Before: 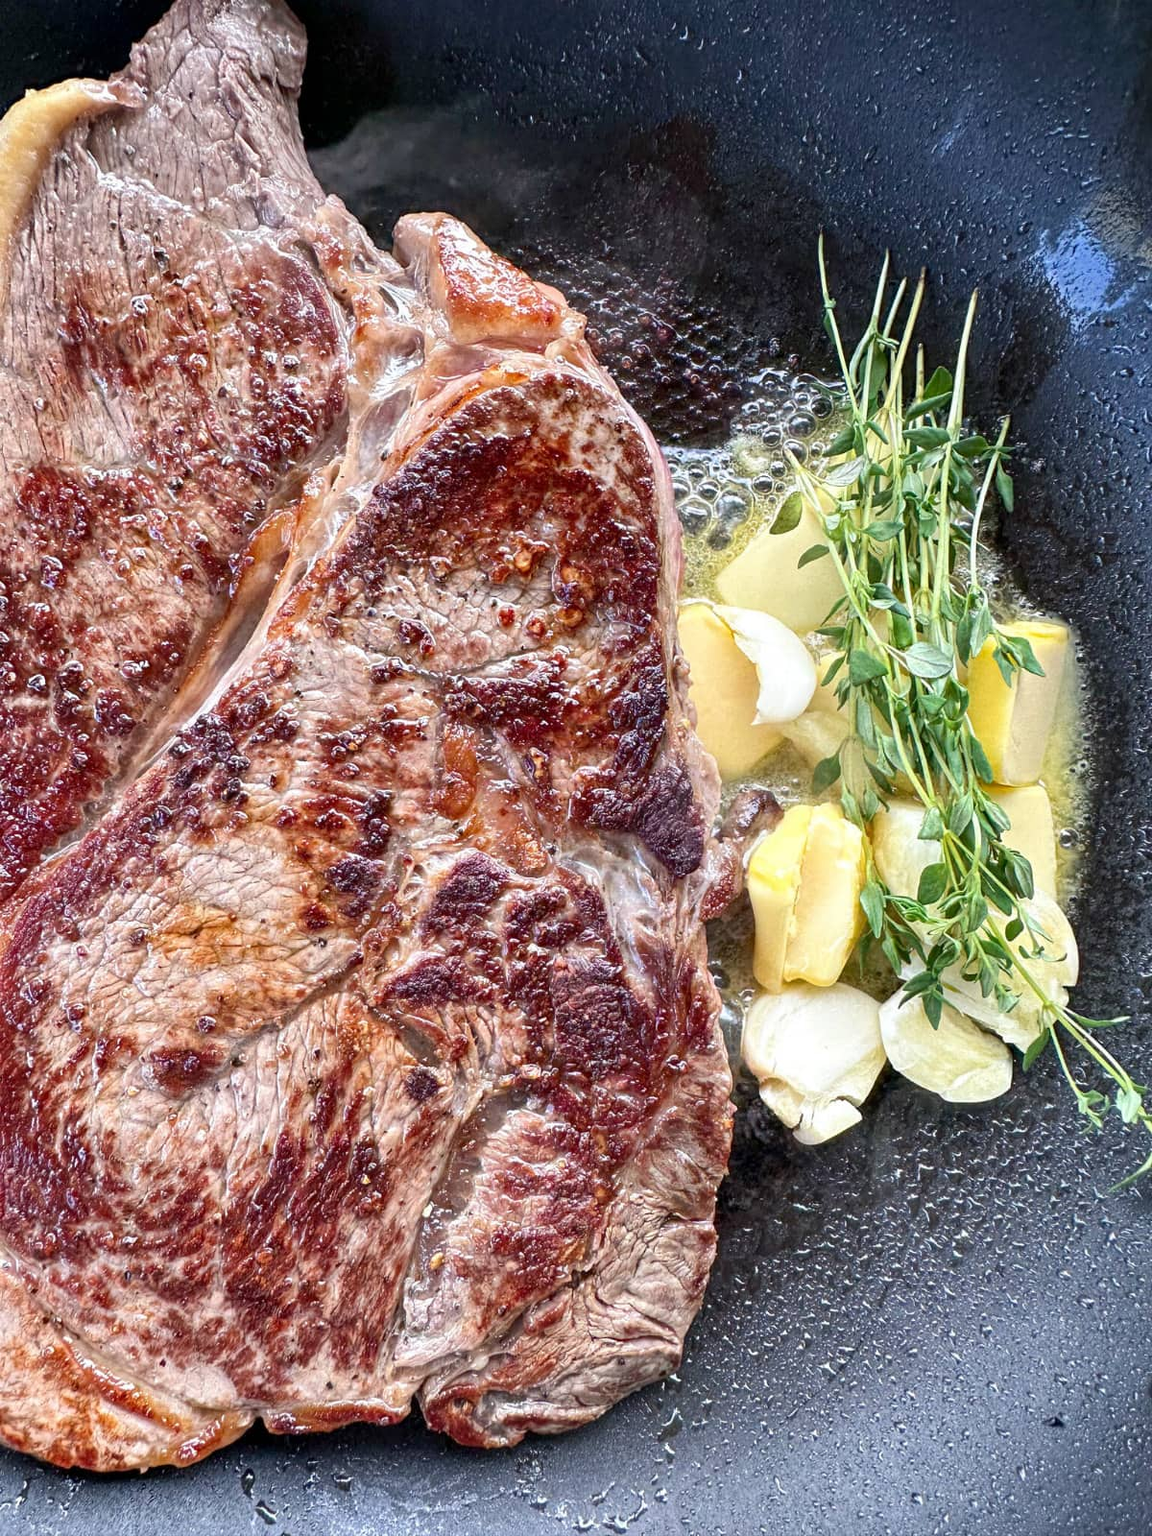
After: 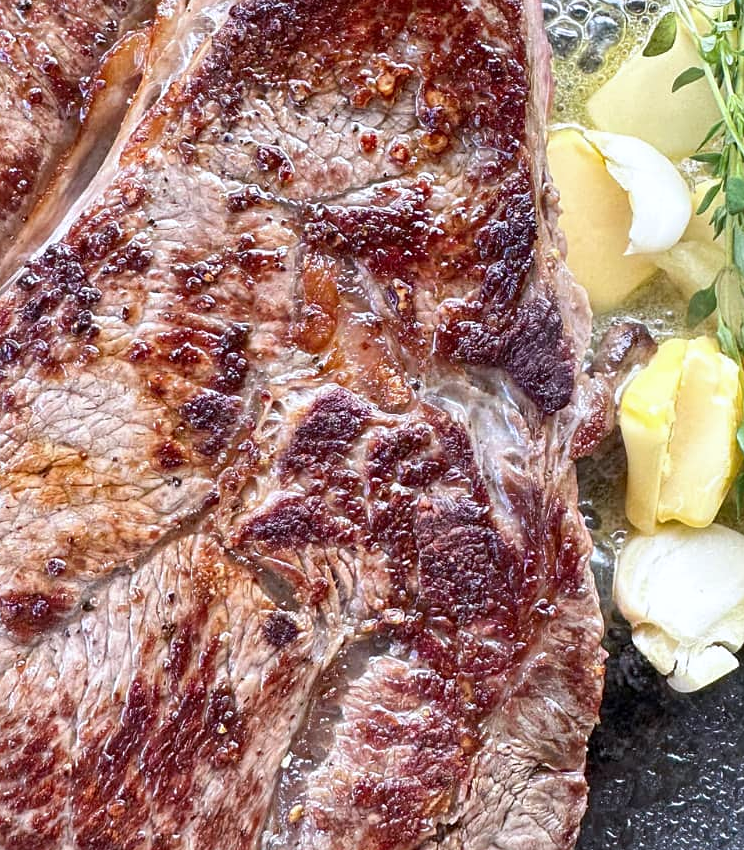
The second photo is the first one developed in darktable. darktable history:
white balance: red 0.983, blue 1.036
sharpen: amount 0.2
crop: left 13.312%, top 31.28%, right 24.627%, bottom 15.582%
